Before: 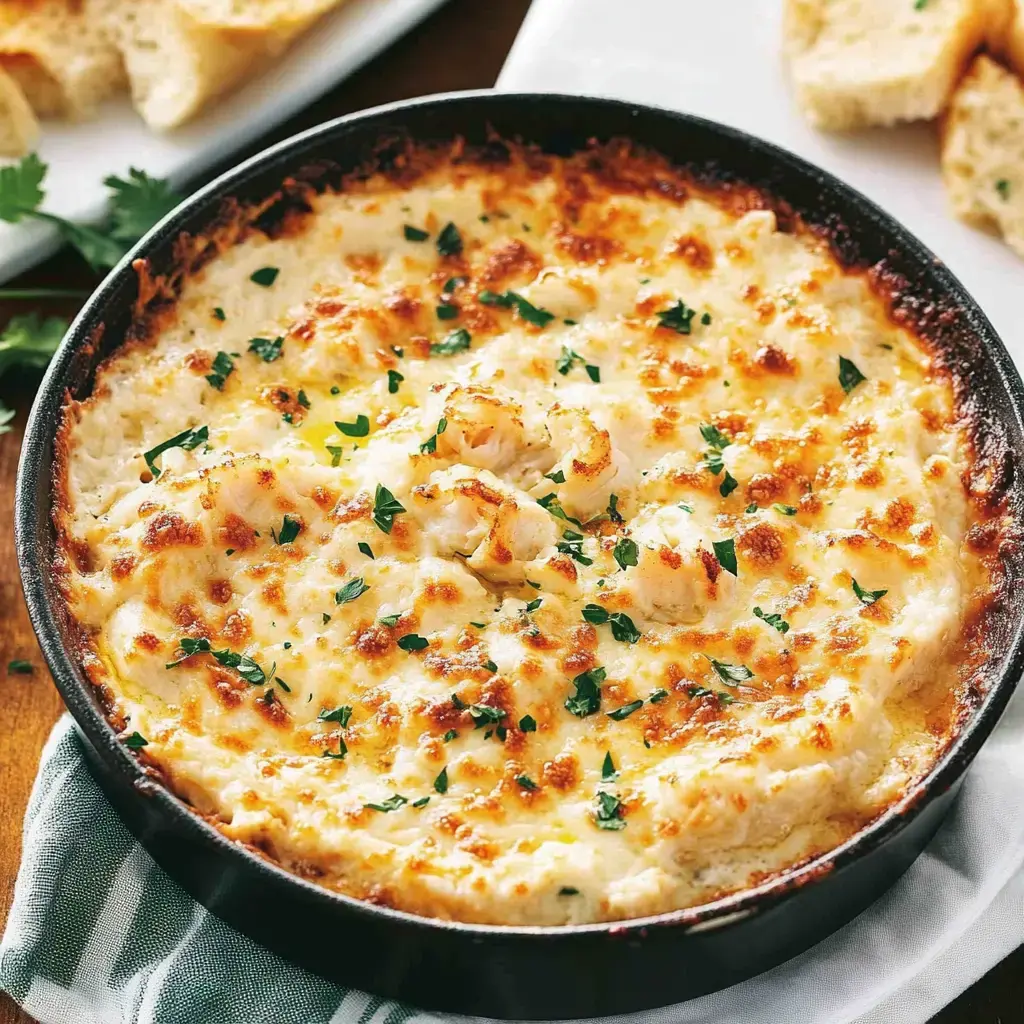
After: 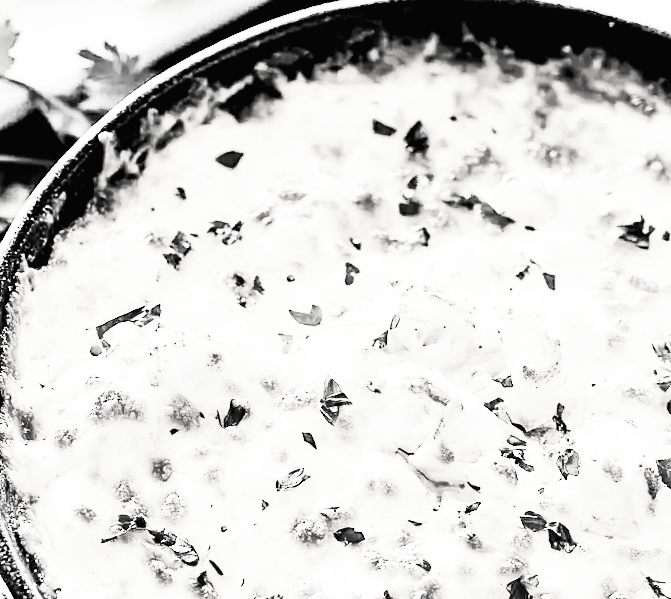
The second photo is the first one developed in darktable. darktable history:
contrast brightness saturation: contrast 0.531, brightness 0.485, saturation -0.992
haze removal: compatibility mode true, adaptive false
exposure: black level correction 0, exposure 1.401 EV, compensate highlight preservation false
crop and rotate: angle -4.4°, left 2.044%, top 6.695%, right 27.504%, bottom 30.416%
levels: mode automatic, levels [0.246, 0.256, 0.506]
color balance rgb: perceptual saturation grading › global saturation 30.379%, global vibrance 24.175%
contrast equalizer: y [[0.51, 0.537, 0.559, 0.574, 0.599, 0.618], [0.5 ×6], [0.5 ×6], [0 ×6], [0 ×6]]
filmic rgb: black relative exposure -2.82 EV, white relative exposure 4.56 EV, threshold 5.96 EV, hardness 1.78, contrast 1.251, iterations of high-quality reconstruction 0, enable highlight reconstruction true
